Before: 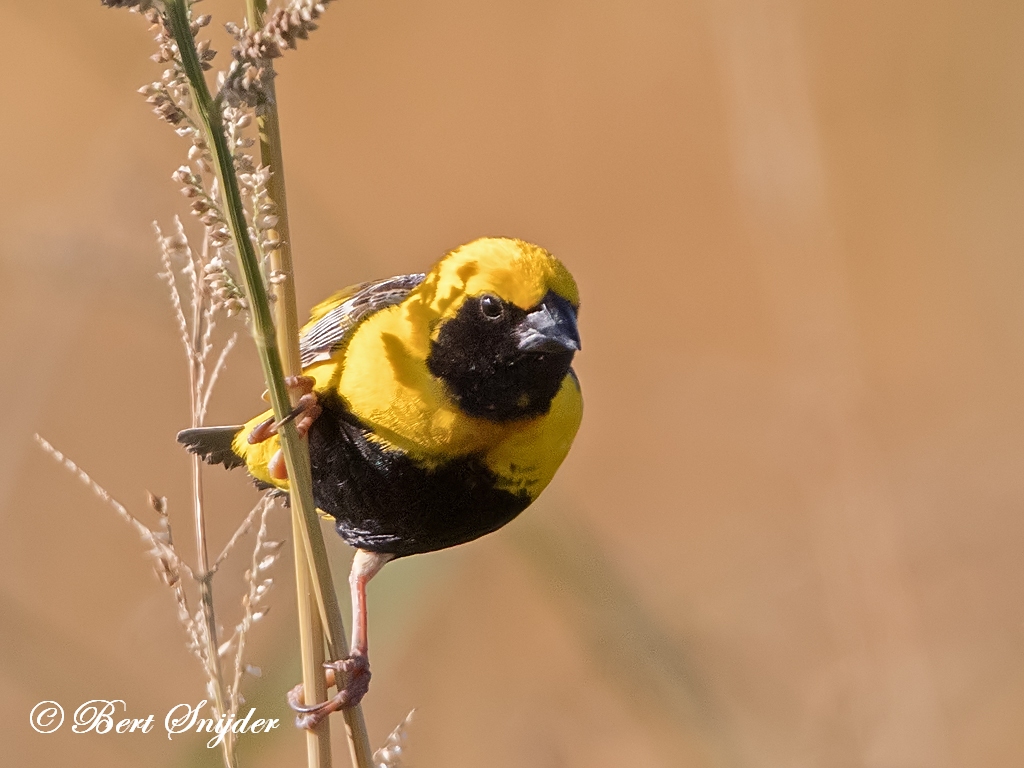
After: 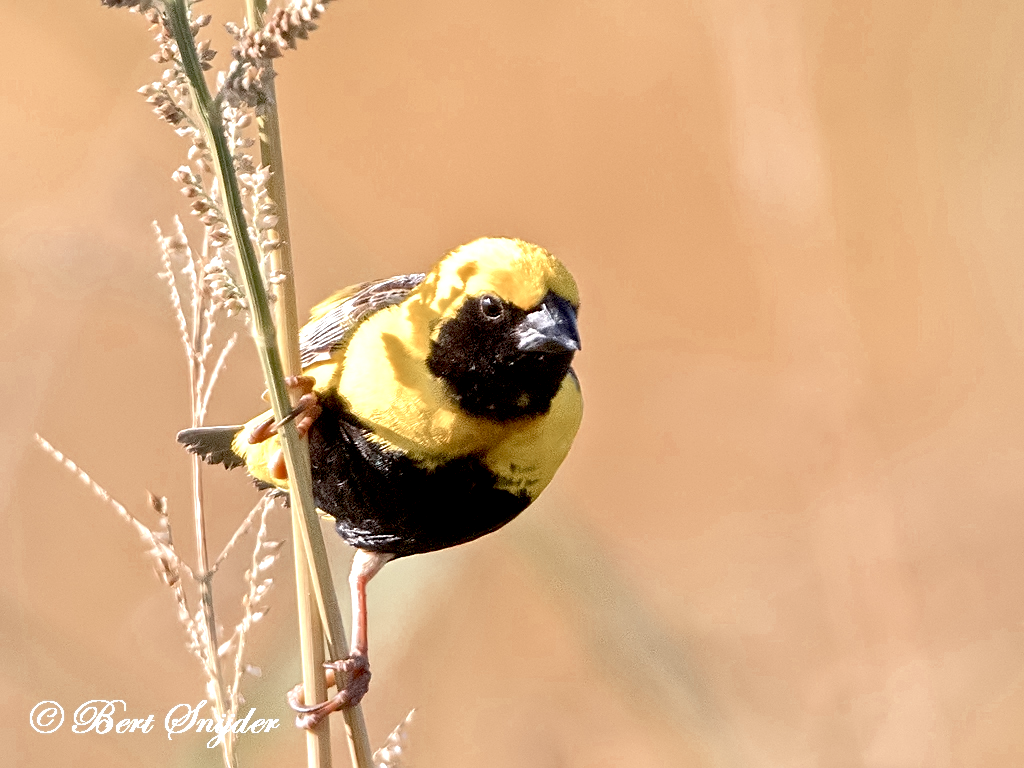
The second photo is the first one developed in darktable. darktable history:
color zones: curves: ch0 [(0, 0.5) (0.125, 0.4) (0.25, 0.5) (0.375, 0.4) (0.5, 0.4) (0.625, 0.35) (0.75, 0.35) (0.875, 0.5)]; ch1 [(0, 0.35) (0.125, 0.45) (0.25, 0.35) (0.375, 0.35) (0.5, 0.35) (0.625, 0.35) (0.75, 0.45) (0.875, 0.35)]; ch2 [(0, 0.6) (0.125, 0.5) (0.25, 0.5) (0.375, 0.6) (0.5, 0.6) (0.625, 0.5) (0.75, 0.5) (0.875, 0.5)], mix 30.88%
exposure: black level correction 0.011, exposure 1.077 EV, compensate highlight preservation false
